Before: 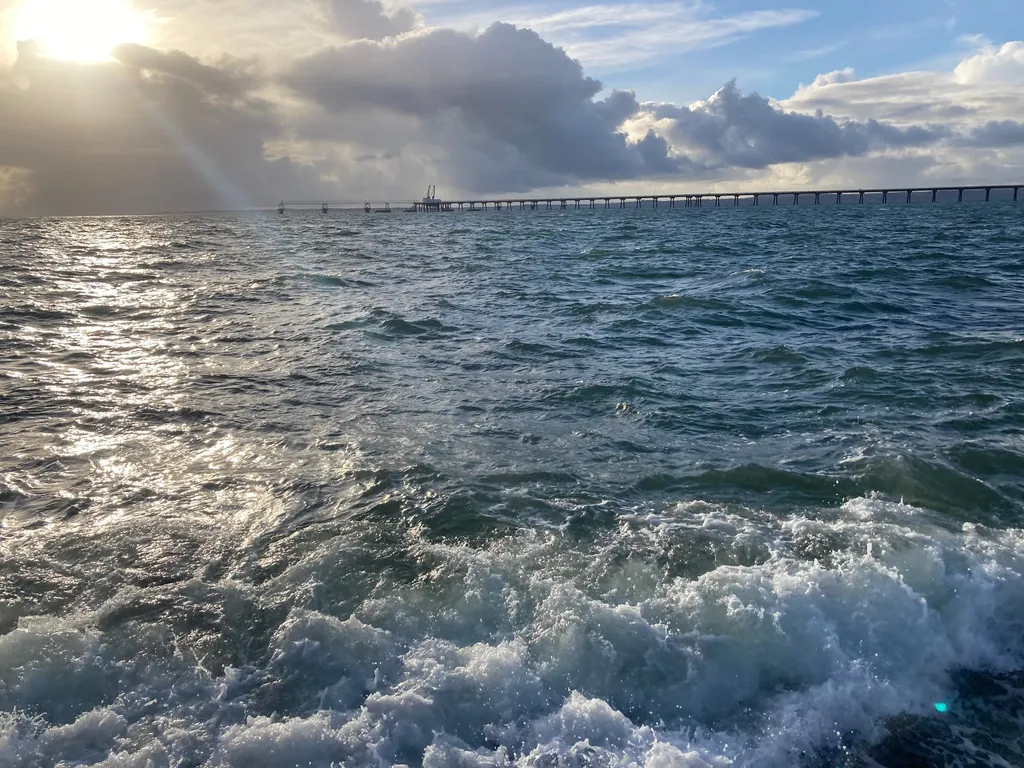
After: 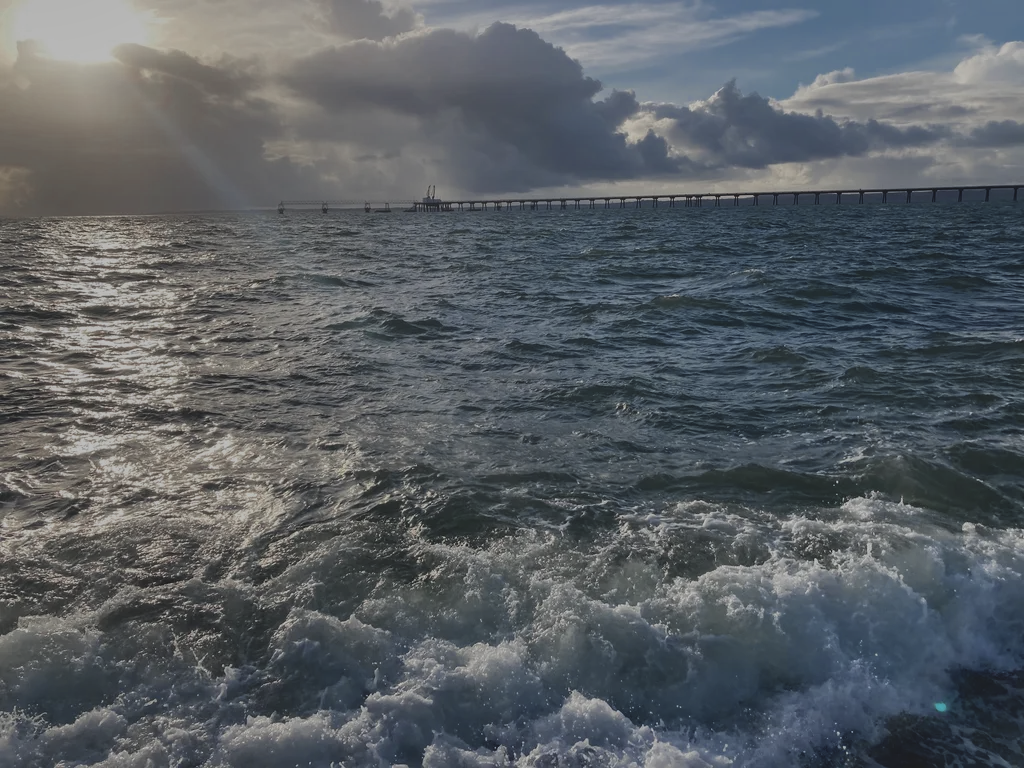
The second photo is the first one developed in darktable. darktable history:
exposure: black level correction -0.016, exposure -1.018 EV, compensate highlight preservation false
shadows and highlights: soften with gaussian
color zones: curves: ch0 [(0, 0.5) (0.125, 0.4) (0.25, 0.5) (0.375, 0.4) (0.5, 0.4) (0.625, 0.35) (0.75, 0.35) (0.875, 0.5)]; ch1 [(0, 0.35) (0.125, 0.45) (0.25, 0.35) (0.375, 0.35) (0.5, 0.35) (0.625, 0.35) (0.75, 0.45) (0.875, 0.35)]; ch2 [(0, 0.6) (0.125, 0.5) (0.25, 0.5) (0.375, 0.6) (0.5, 0.6) (0.625, 0.5) (0.75, 0.5) (0.875, 0.5)]
